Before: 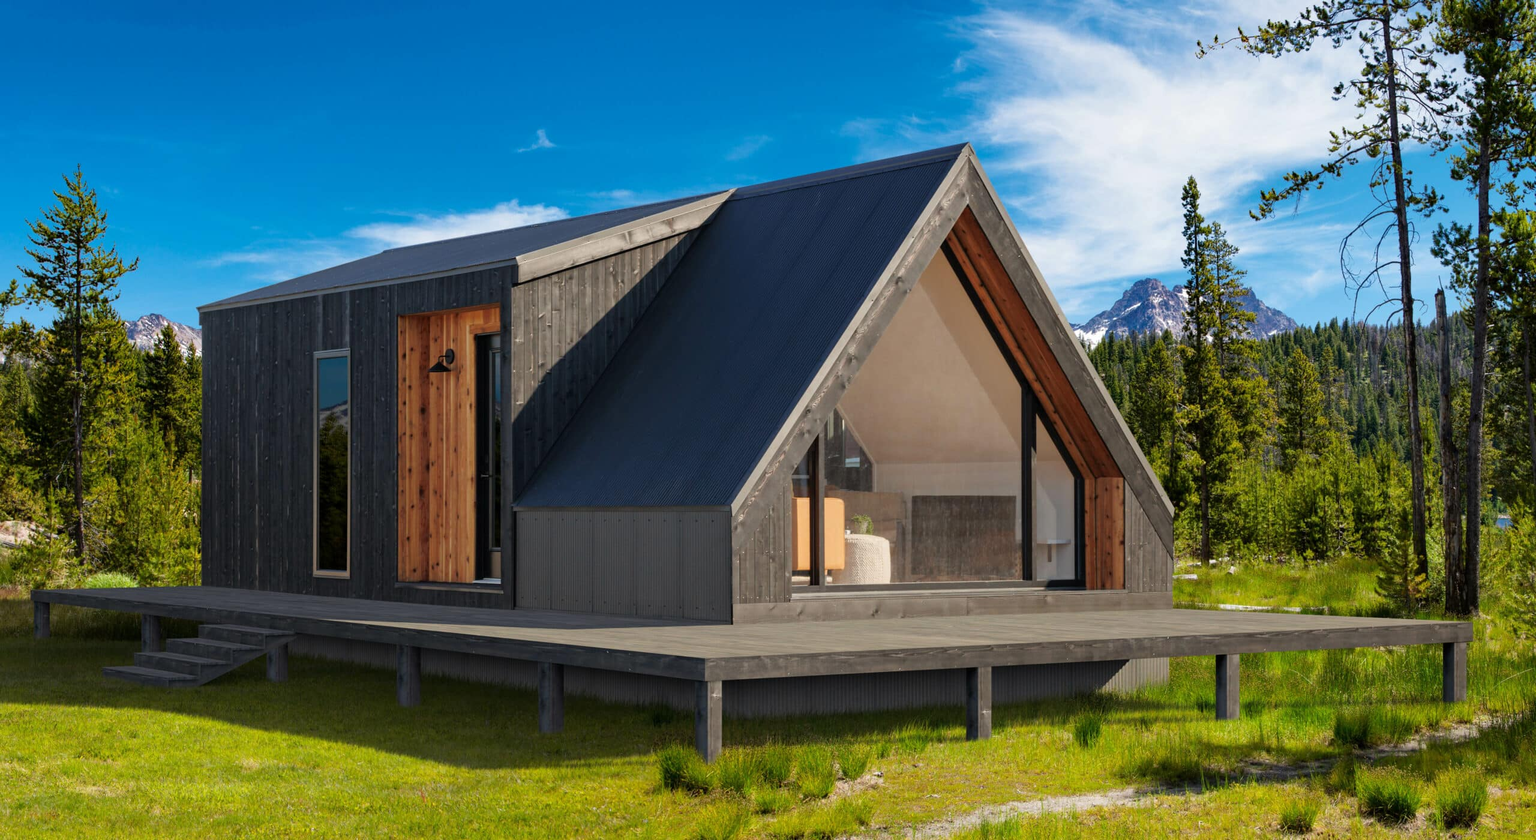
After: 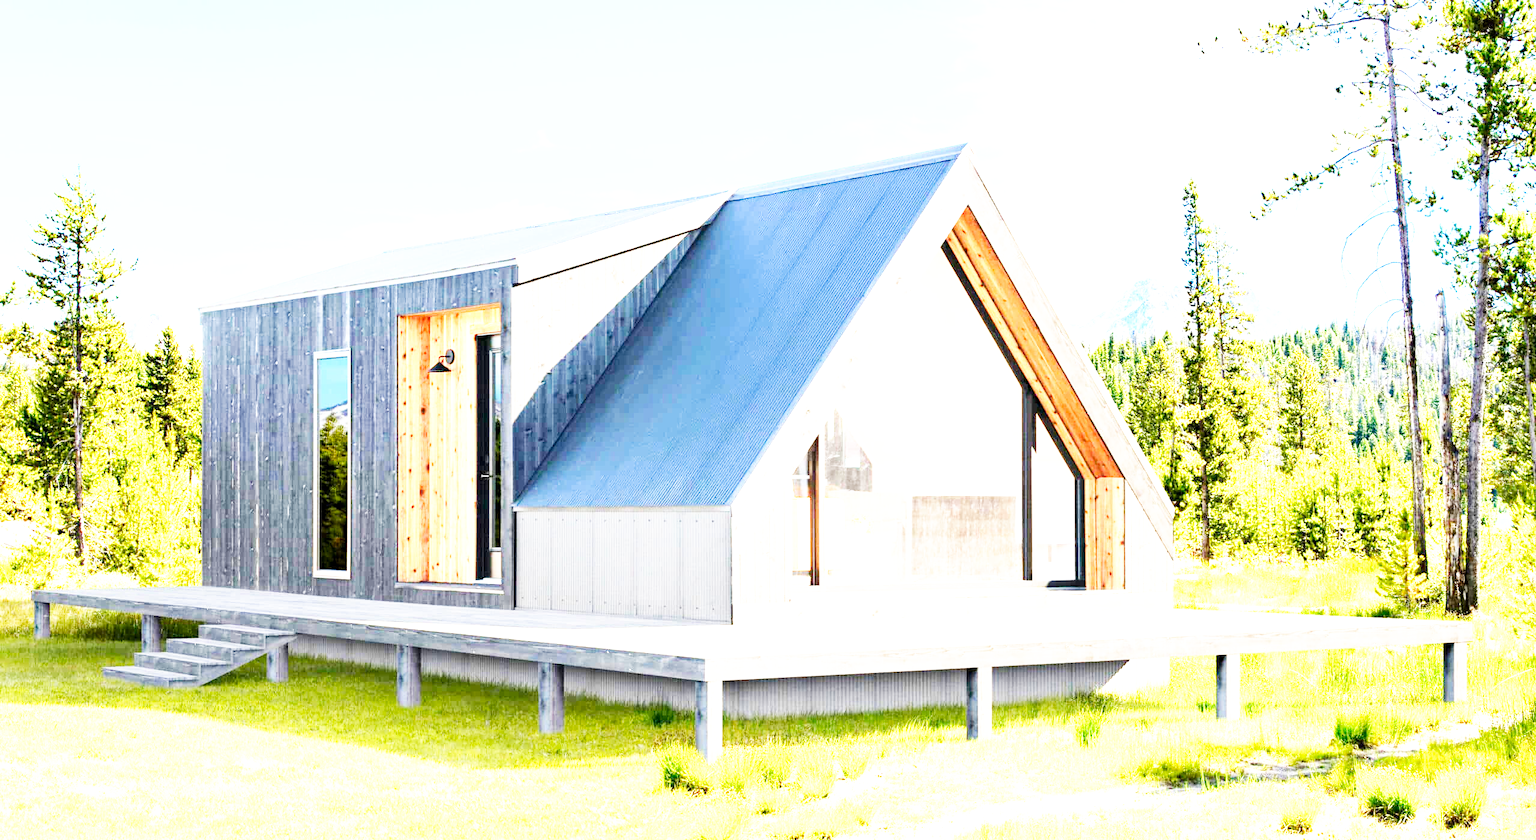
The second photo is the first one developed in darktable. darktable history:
exposure: black level correction 0.001, exposure 2.541 EV, compensate exposure bias true, compensate highlight preservation false
base curve: curves: ch0 [(0, 0) (0.007, 0.004) (0.027, 0.03) (0.046, 0.07) (0.207, 0.54) (0.442, 0.872) (0.673, 0.972) (1, 1)], preserve colors none
